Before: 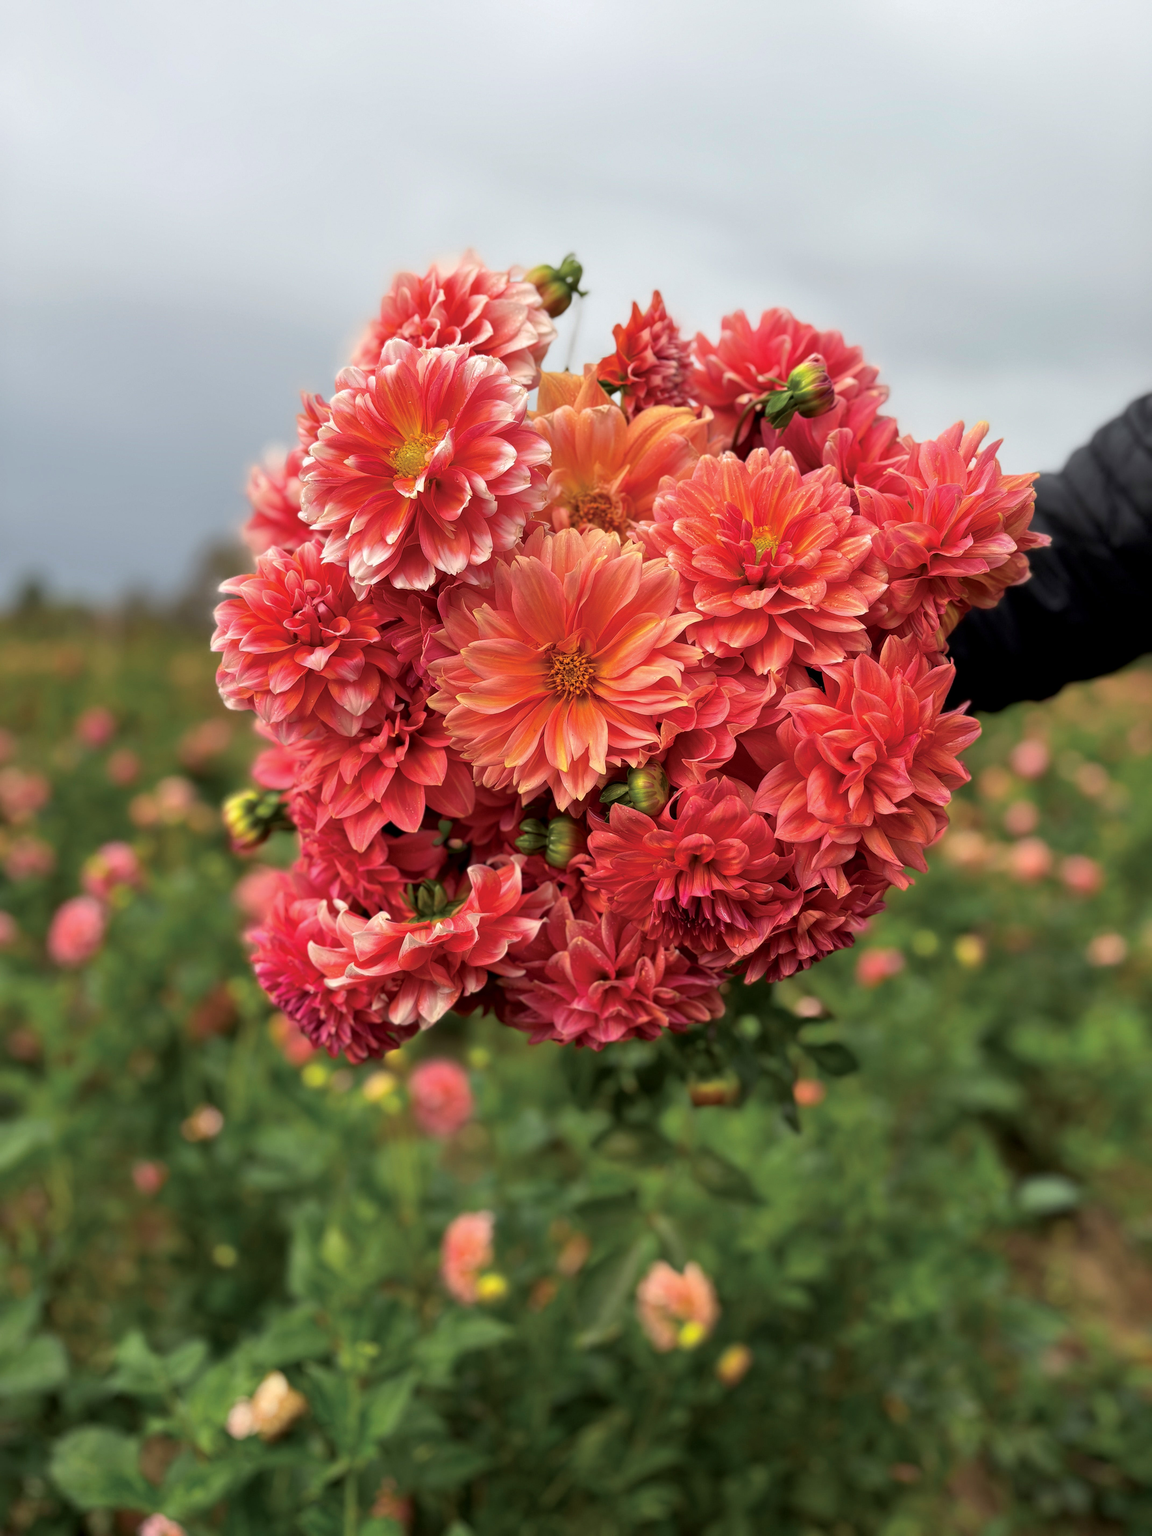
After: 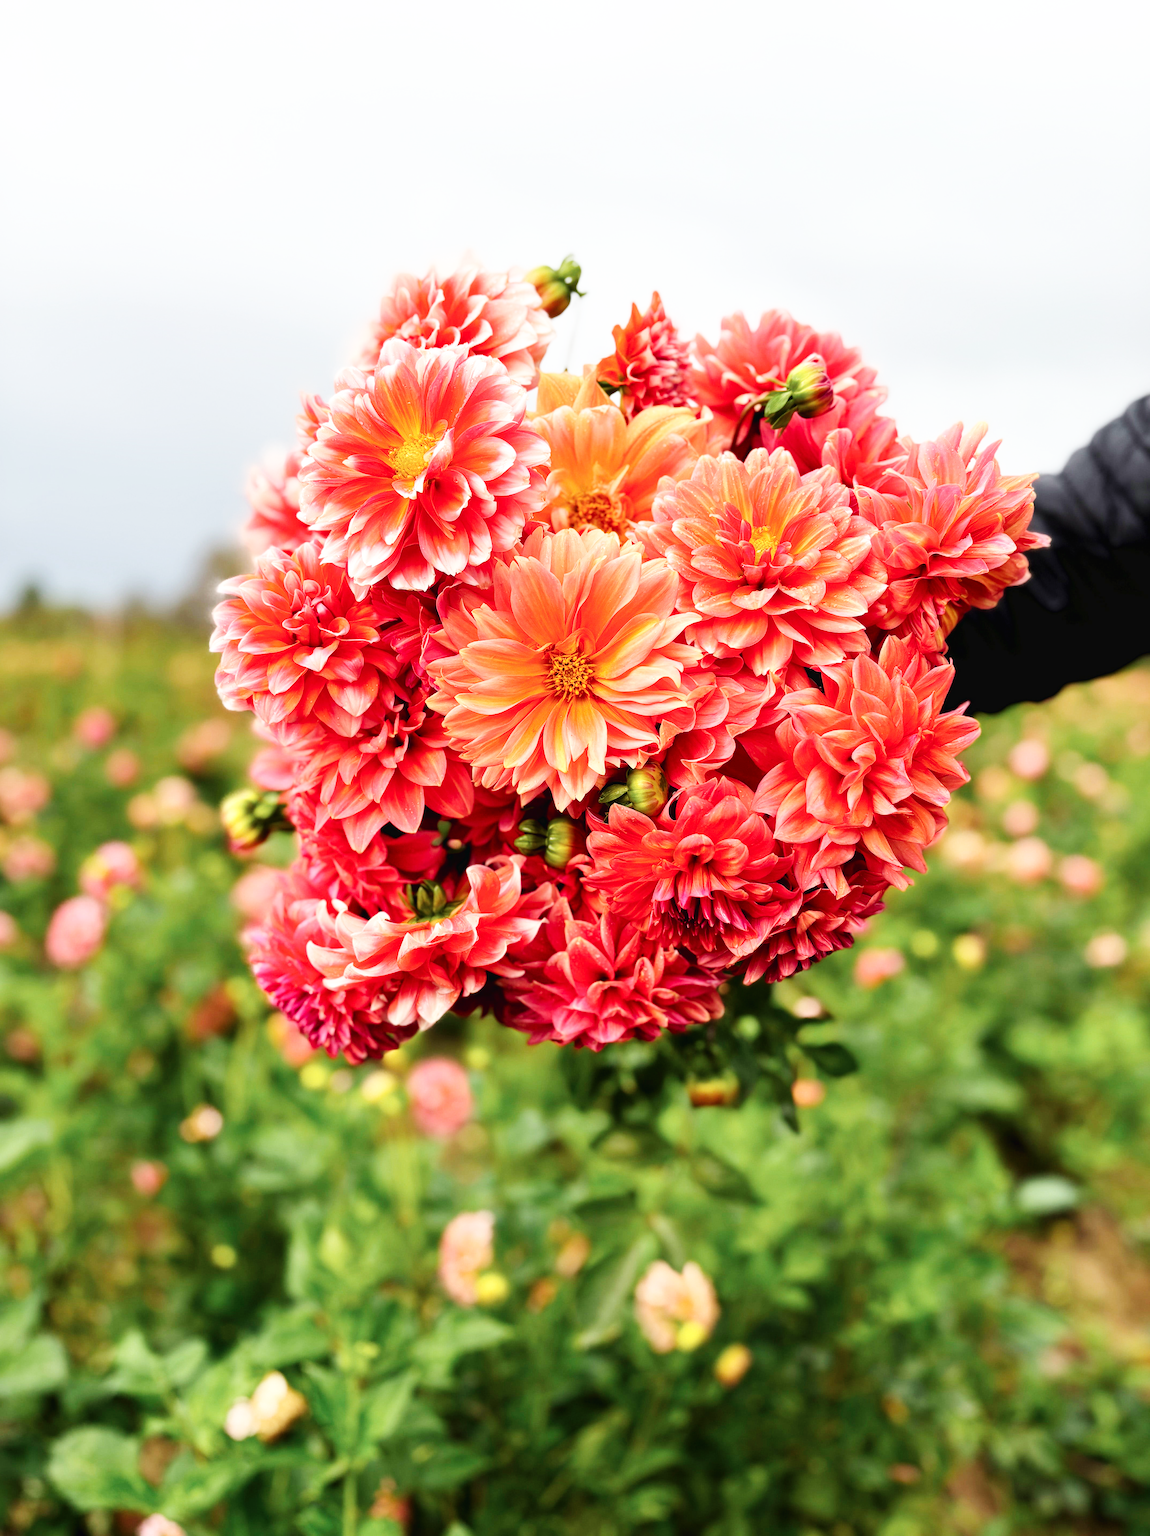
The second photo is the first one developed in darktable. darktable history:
base curve: curves: ch0 [(0, 0.003) (0.001, 0.002) (0.006, 0.004) (0.02, 0.022) (0.048, 0.086) (0.094, 0.234) (0.162, 0.431) (0.258, 0.629) (0.385, 0.8) (0.548, 0.918) (0.751, 0.988) (1, 1)], preserve colors none
crop and rotate: left 0.126%
